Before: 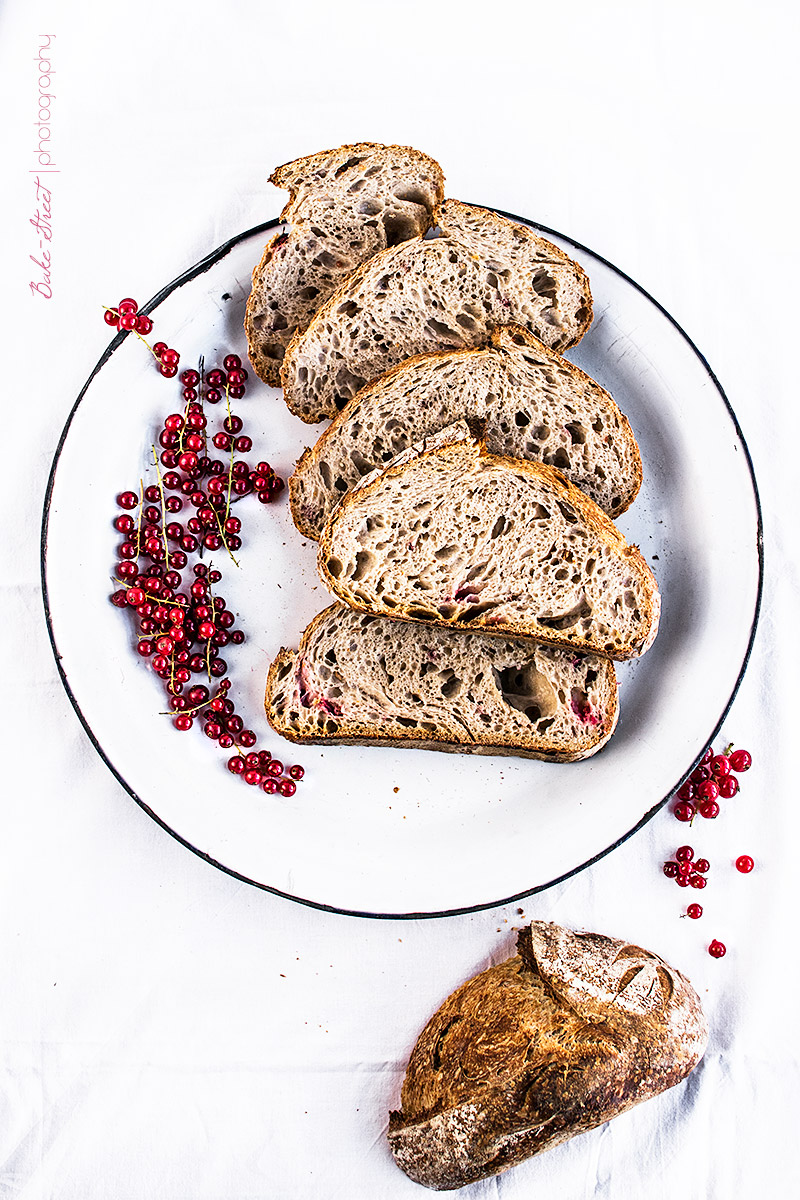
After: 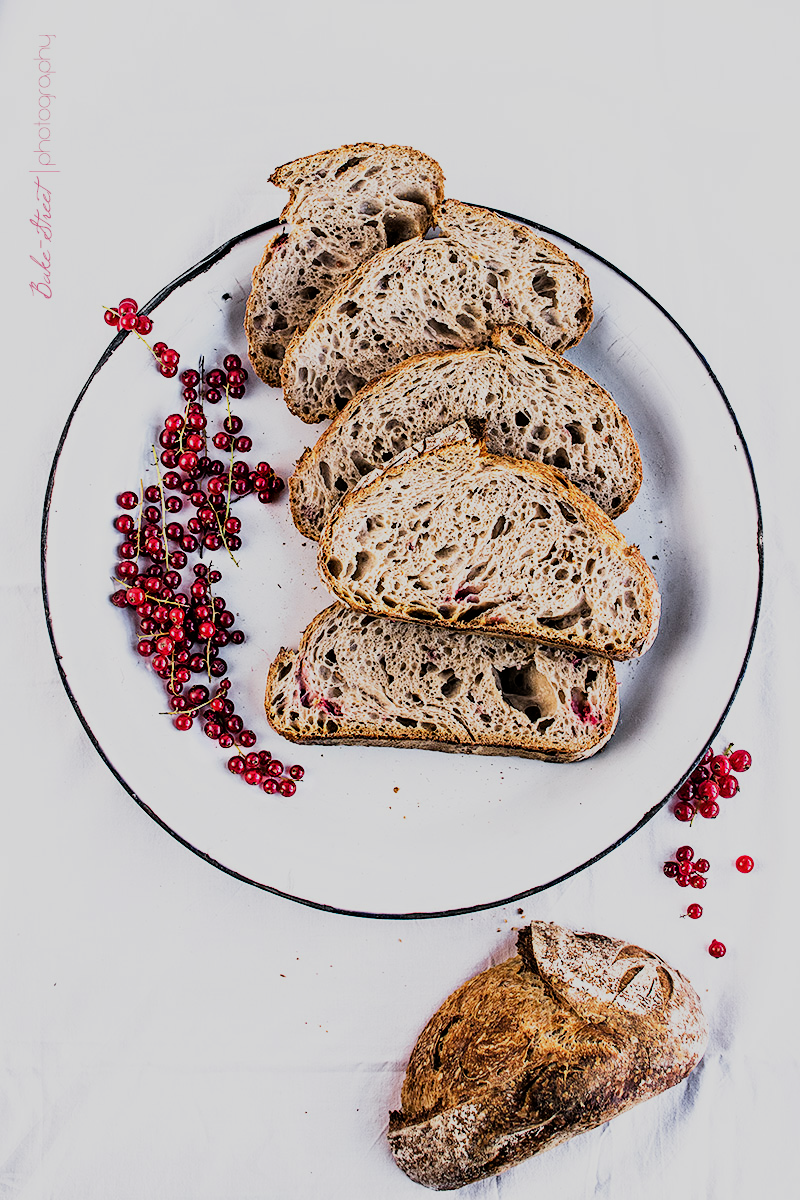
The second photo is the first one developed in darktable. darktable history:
filmic rgb: black relative exposure -7.65 EV, white relative exposure 4.56 EV, hardness 3.61, contrast 1.052
